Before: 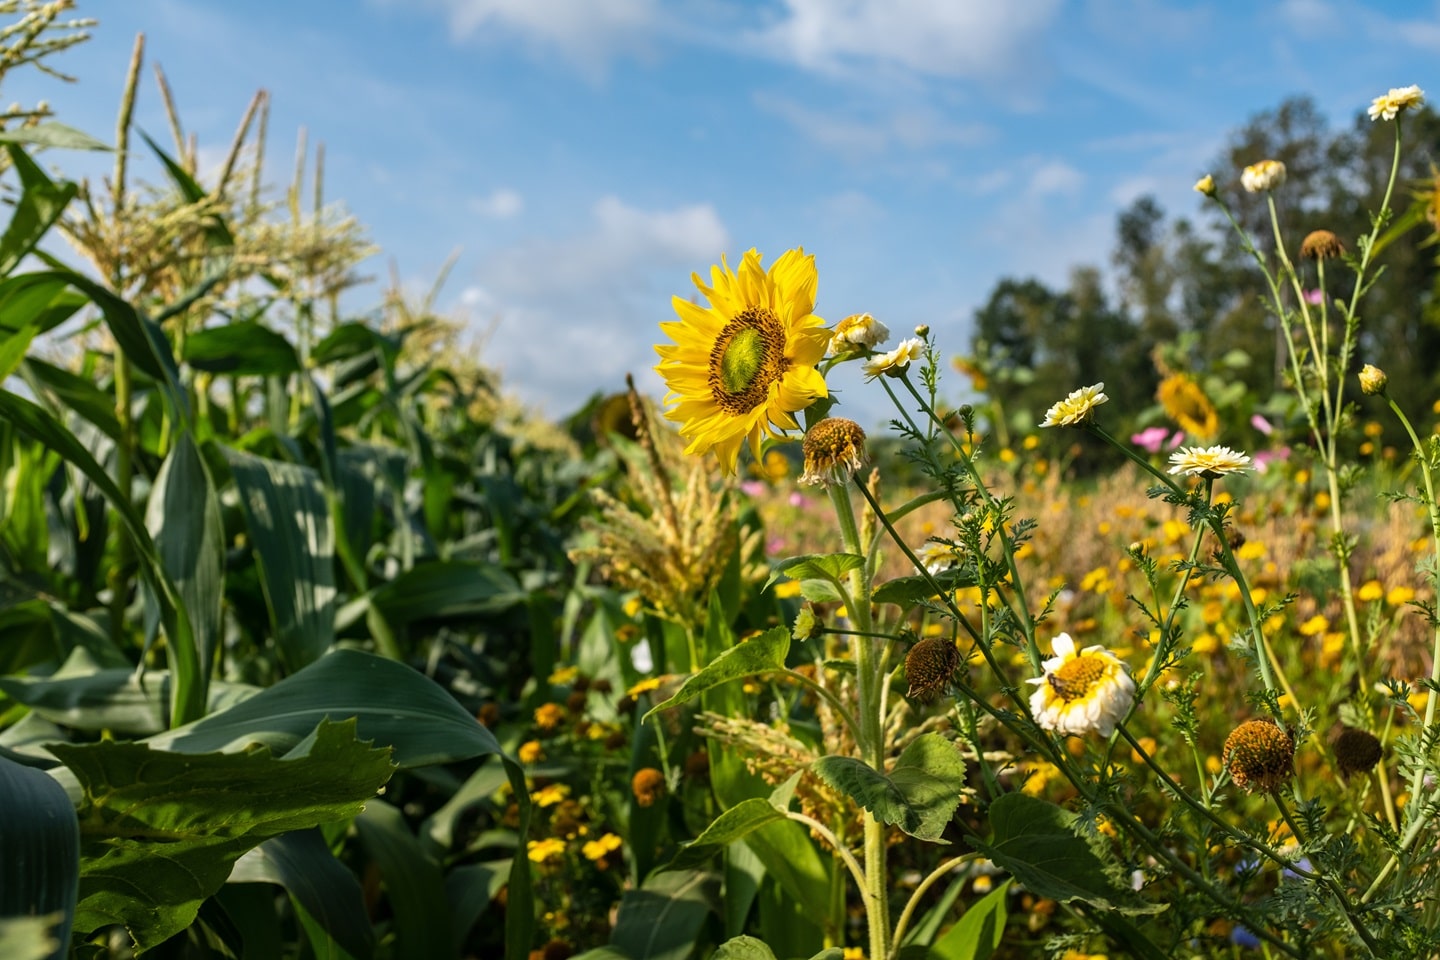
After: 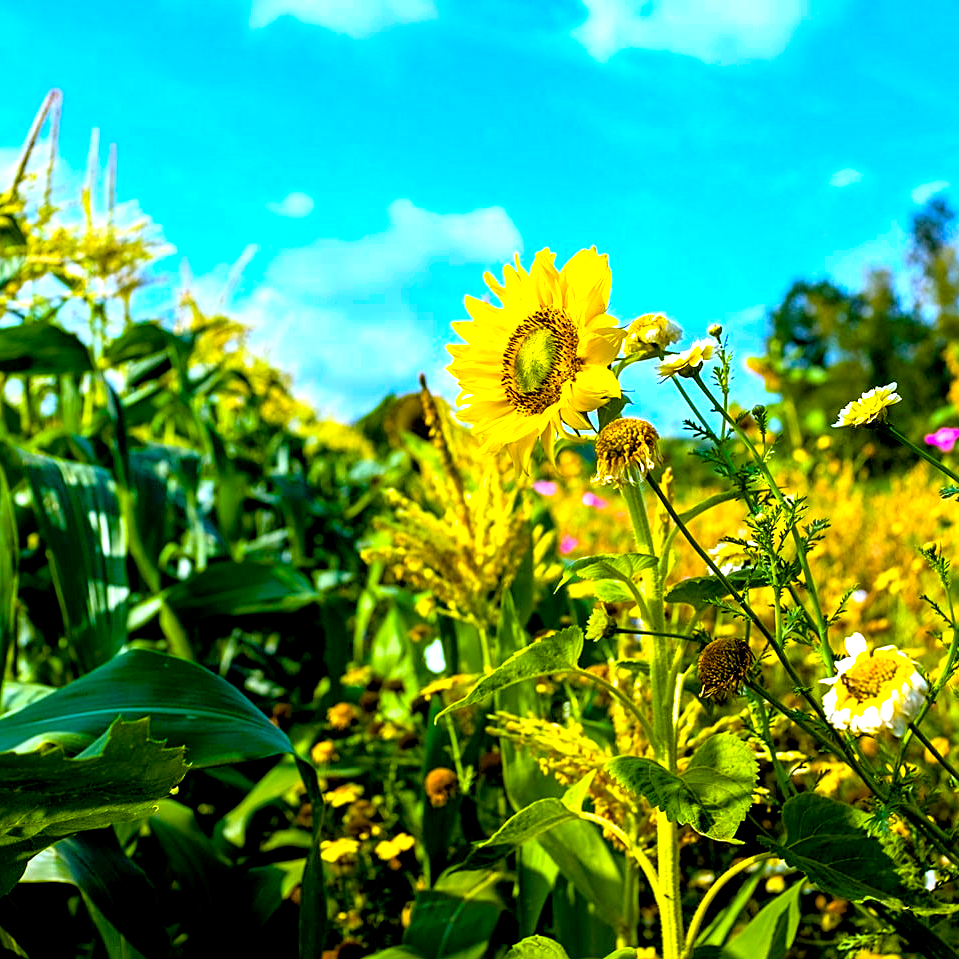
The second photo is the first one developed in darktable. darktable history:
exposure: black level correction 0.01, exposure 1 EV, compensate highlight preservation false
crop and rotate: left 14.385%, right 18.948%
white balance: red 0.948, green 1.02, blue 1.176
sharpen: on, module defaults
color balance rgb: linear chroma grading › global chroma 42%, perceptual saturation grading › global saturation 42%, global vibrance 33%
